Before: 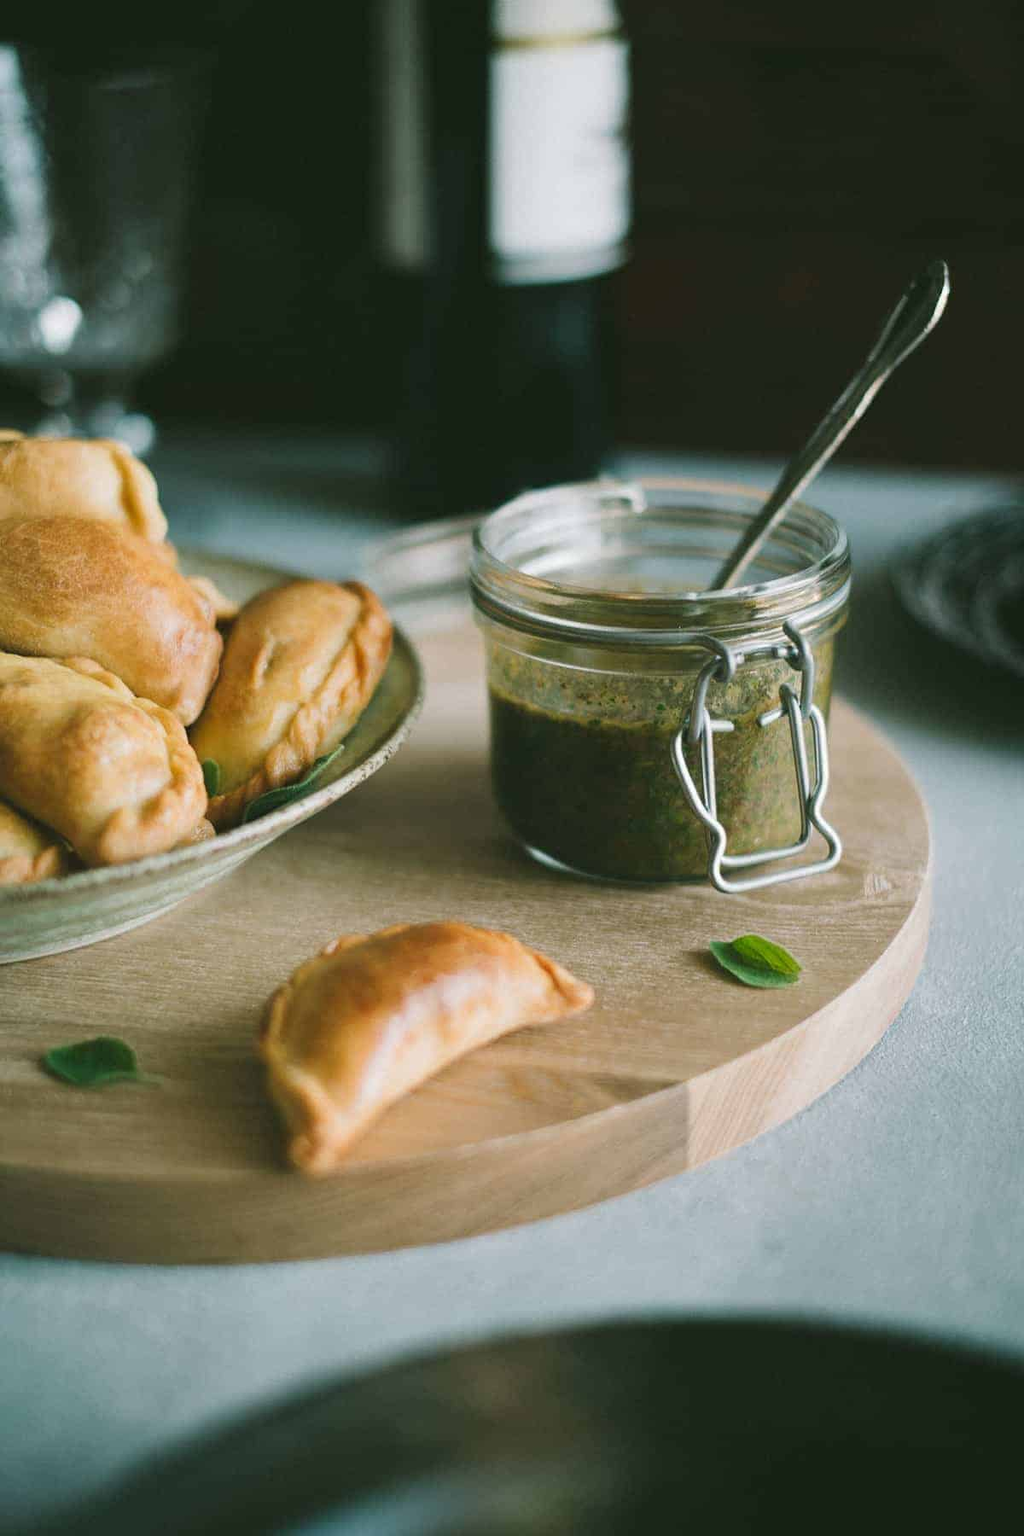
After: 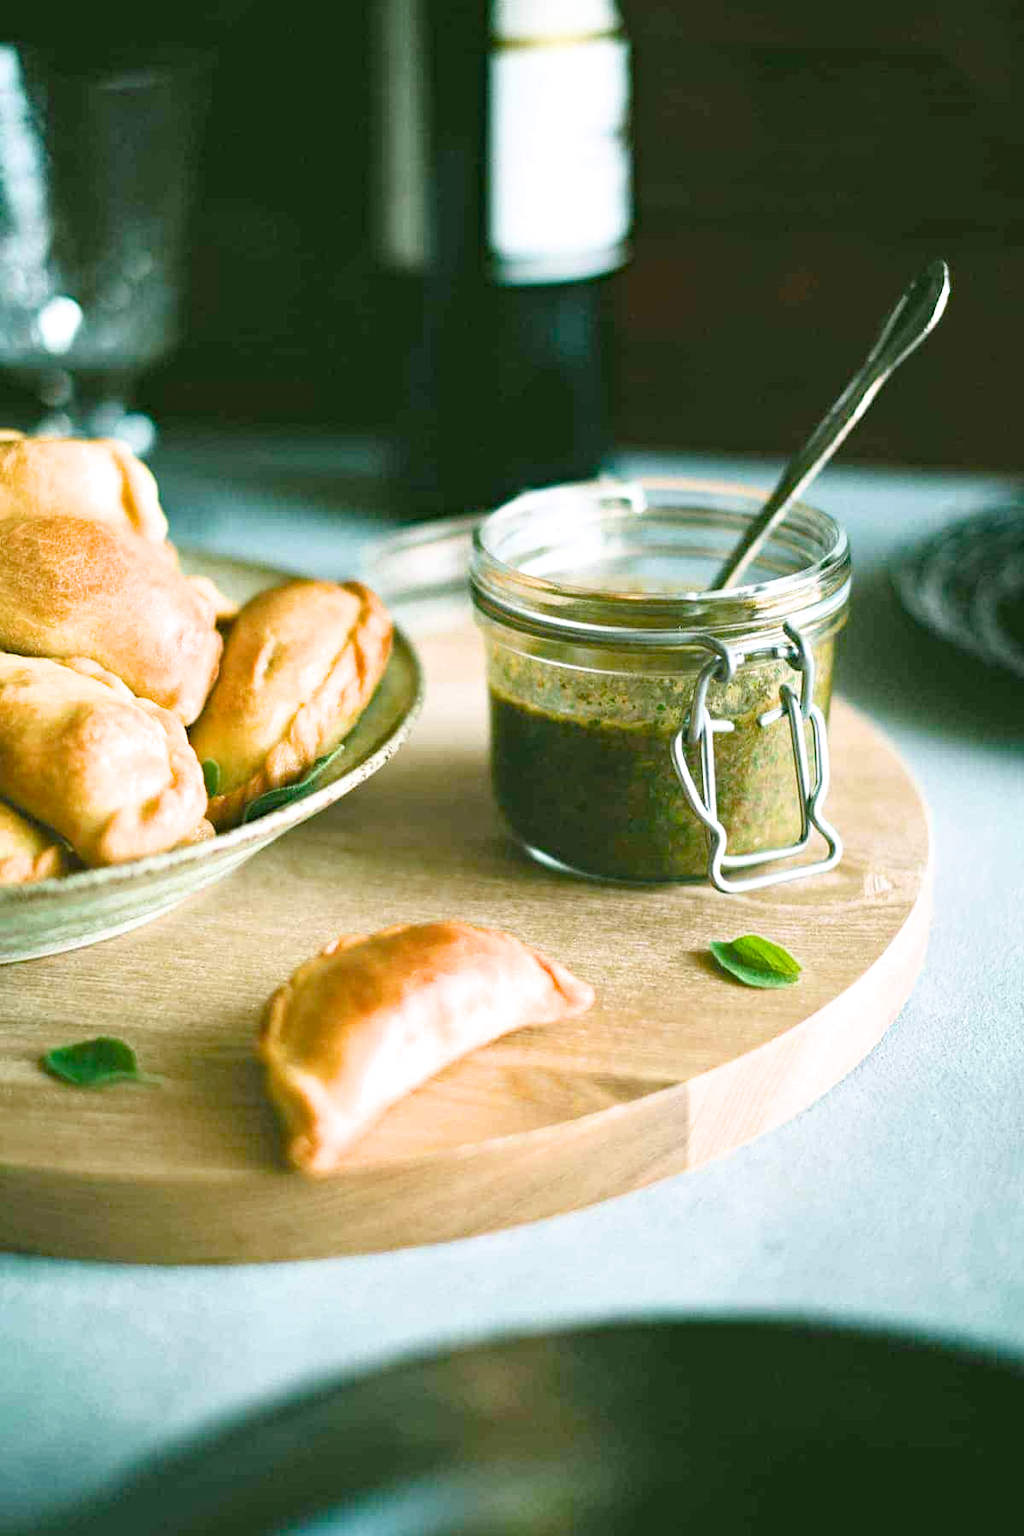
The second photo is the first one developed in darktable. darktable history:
color balance rgb: perceptual saturation grading › global saturation 20%, perceptual saturation grading › highlights -24.788%, perceptual saturation grading › shadows 24.57%
filmic rgb: black relative exposure -9.49 EV, white relative exposure 3.04 EV, hardness 6.12
haze removal: compatibility mode true, adaptive false
exposure: exposure 1.16 EV, compensate exposure bias true, compensate highlight preservation false
